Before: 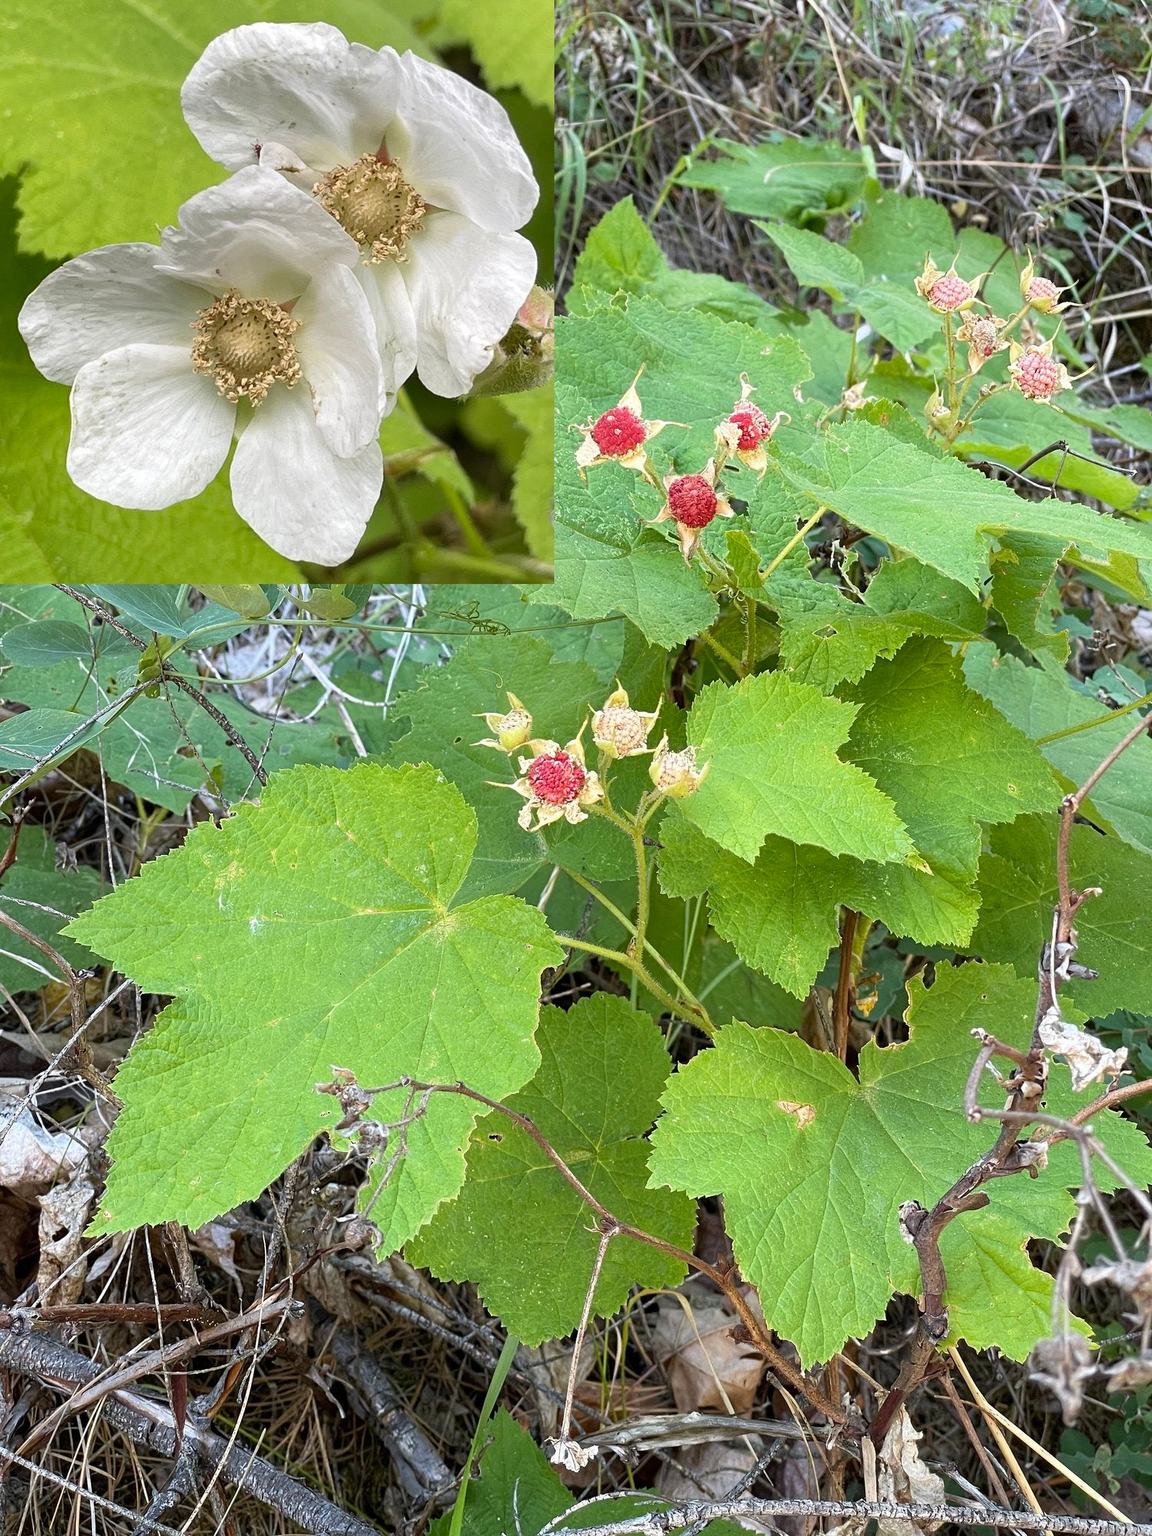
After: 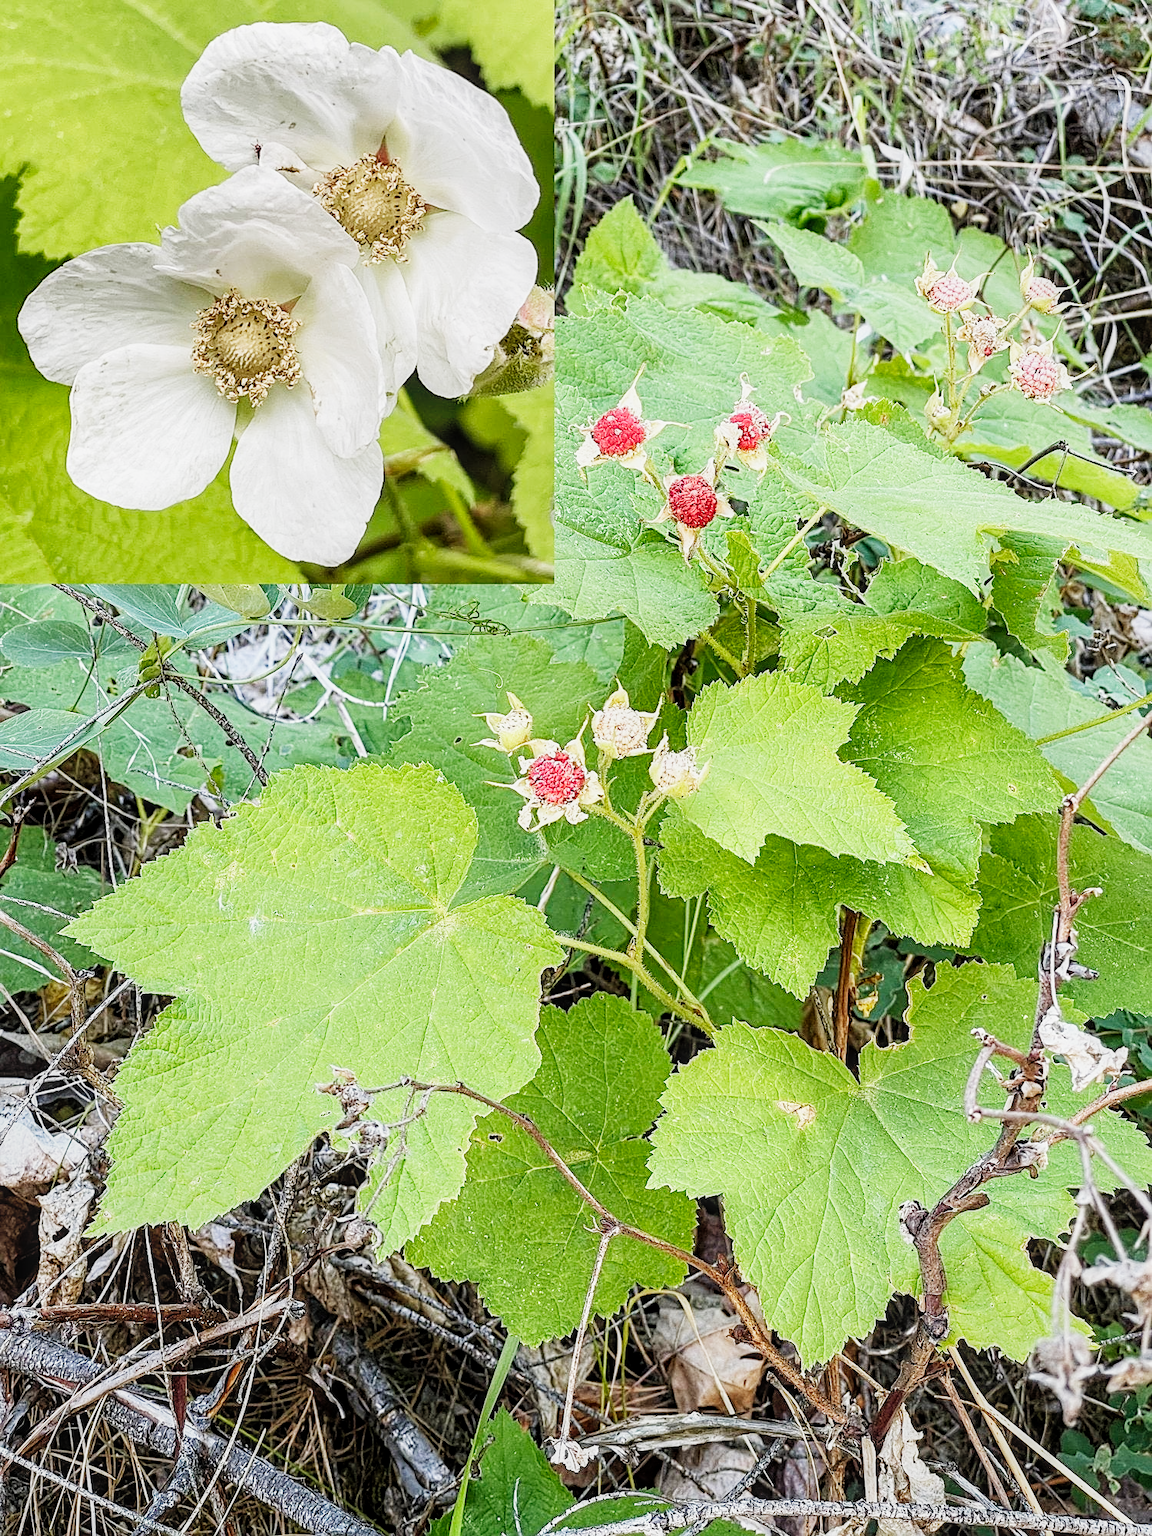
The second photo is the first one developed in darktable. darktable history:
contrast brightness saturation: contrast 0.05, brightness 0.06, saturation 0.01
exposure: black level correction -0.002, exposure 0.54 EV, compensate highlight preservation false
sigmoid: contrast 1.7, skew -0.2, preserve hue 0%, red attenuation 0.1, red rotation 0.035, green attenuation 0.1, green rotation -0.017, blue attenuation 0.15, blue rotation -0.052, base primaries Rec2020
local contrast: on, module defaults
sharpen: on, module defaults
